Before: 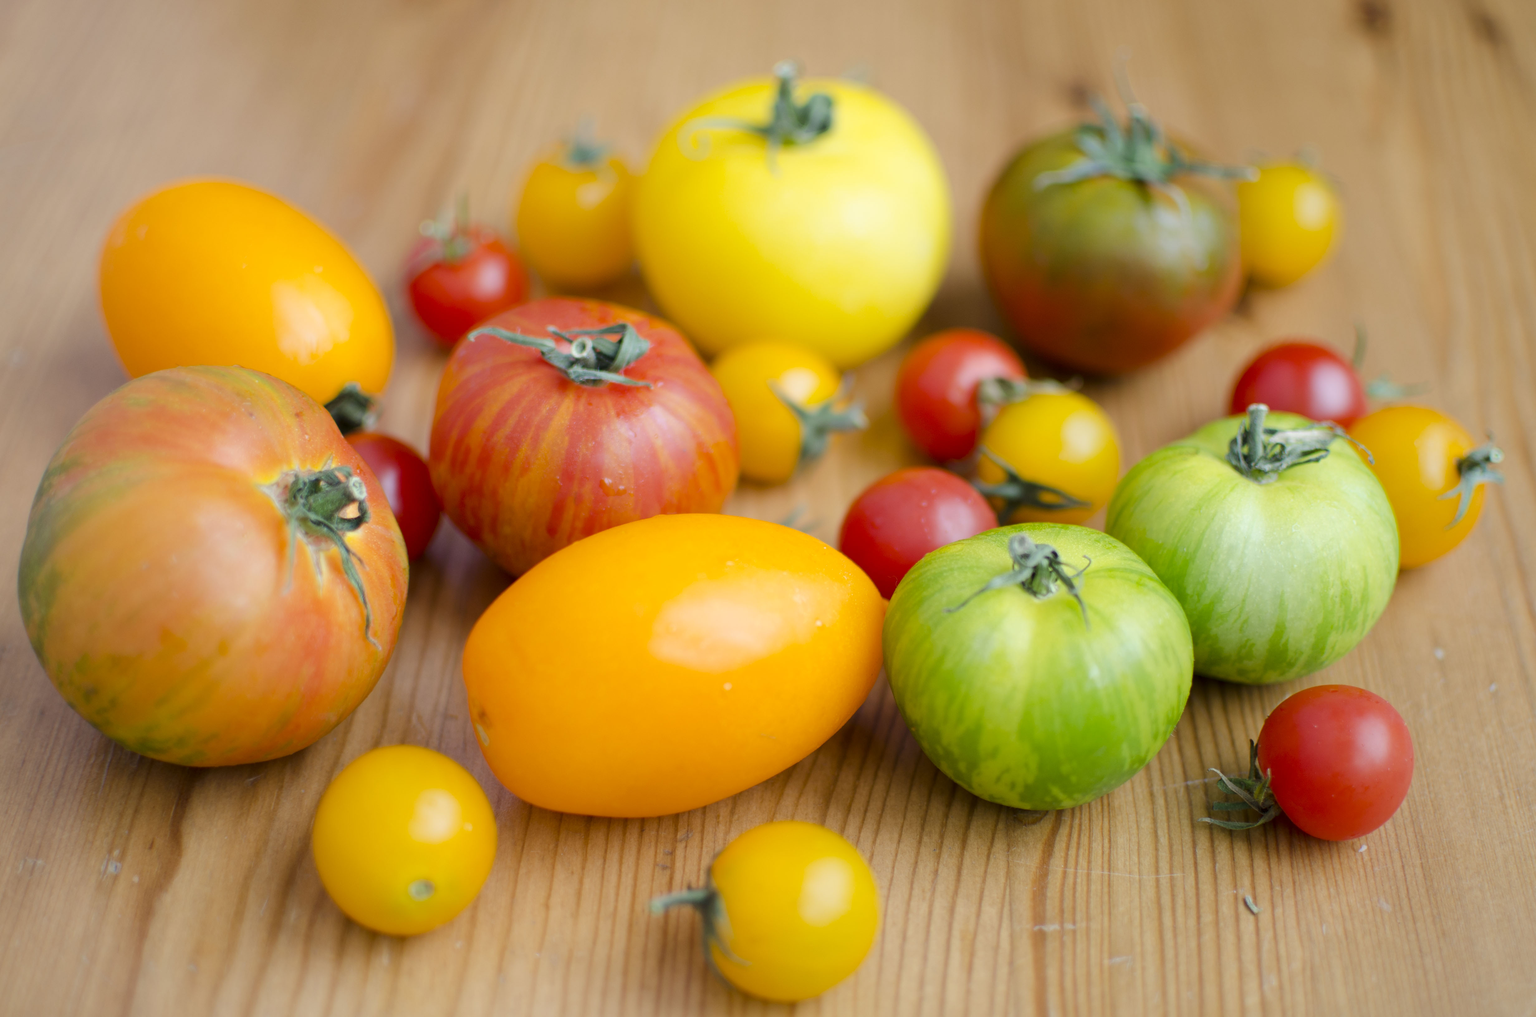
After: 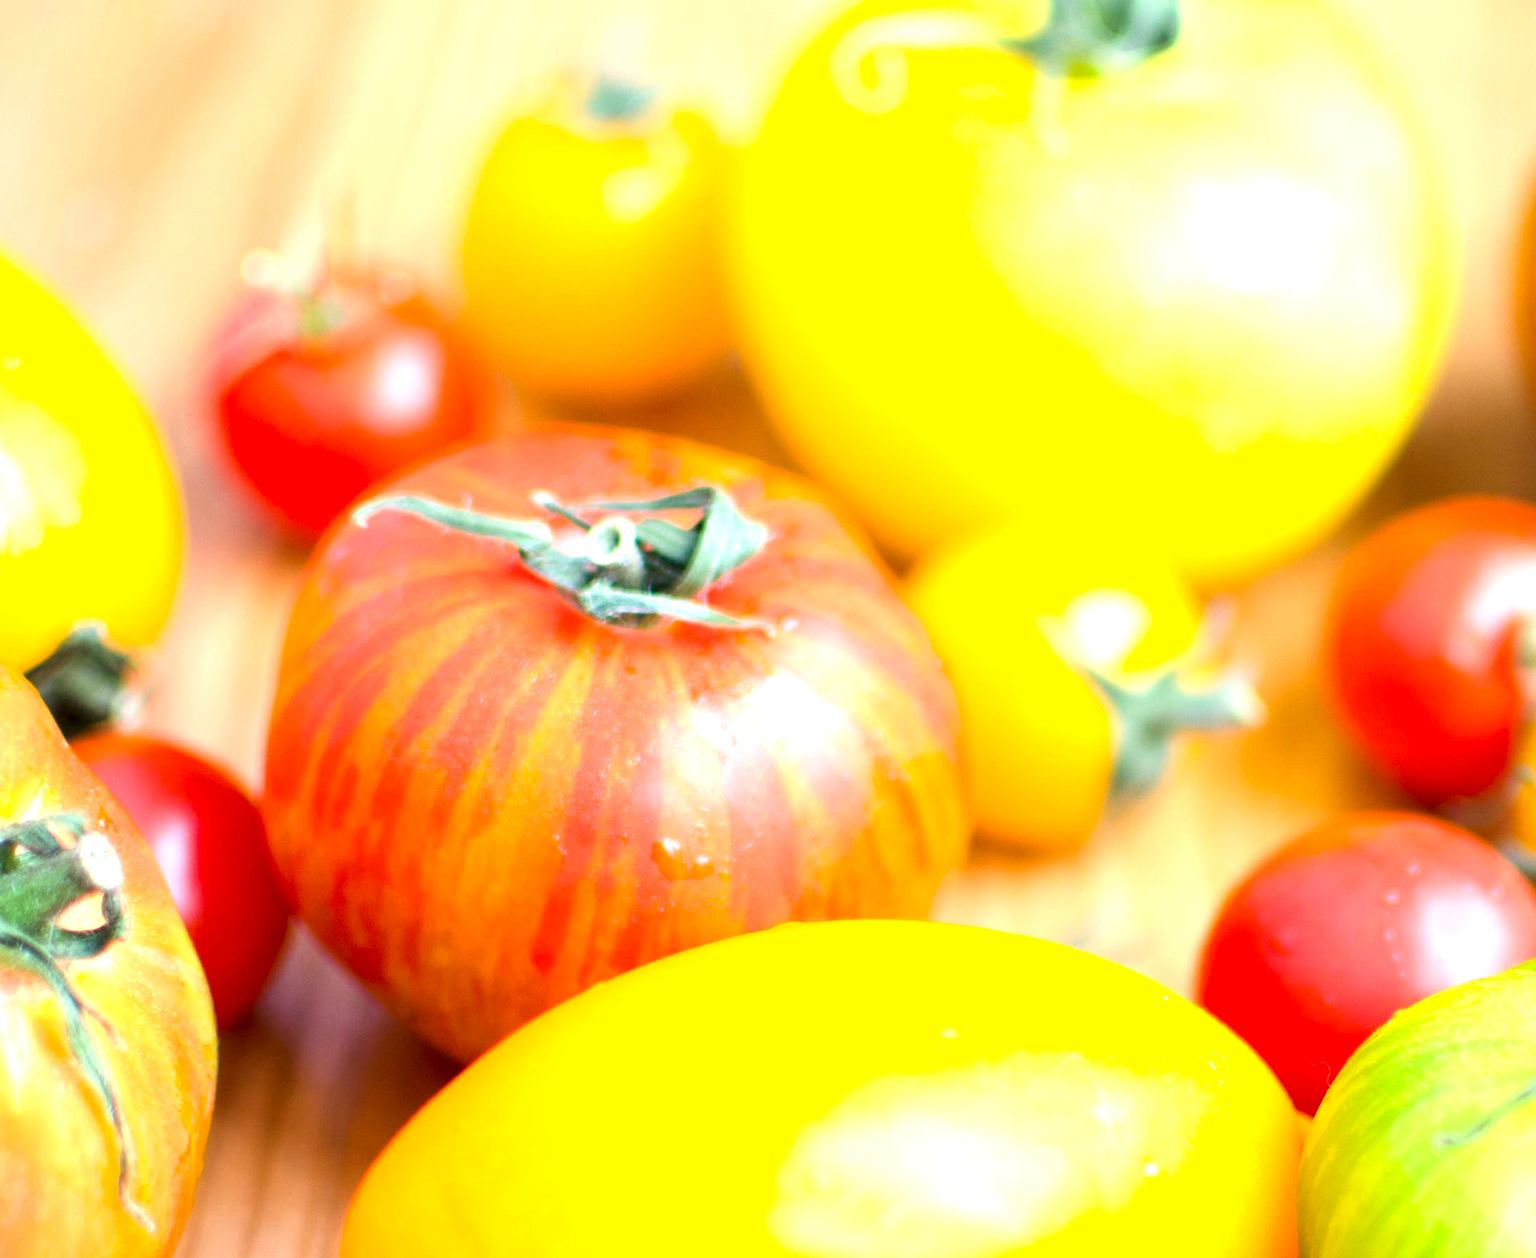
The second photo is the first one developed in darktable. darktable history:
crop: left 20.422%, top 10.853%, right 35.689%, bottom 34.832%
exposure: black level correction 0.001, exposure 1.398 EV, compensate exposure bias true, compensate highlight preservation false
